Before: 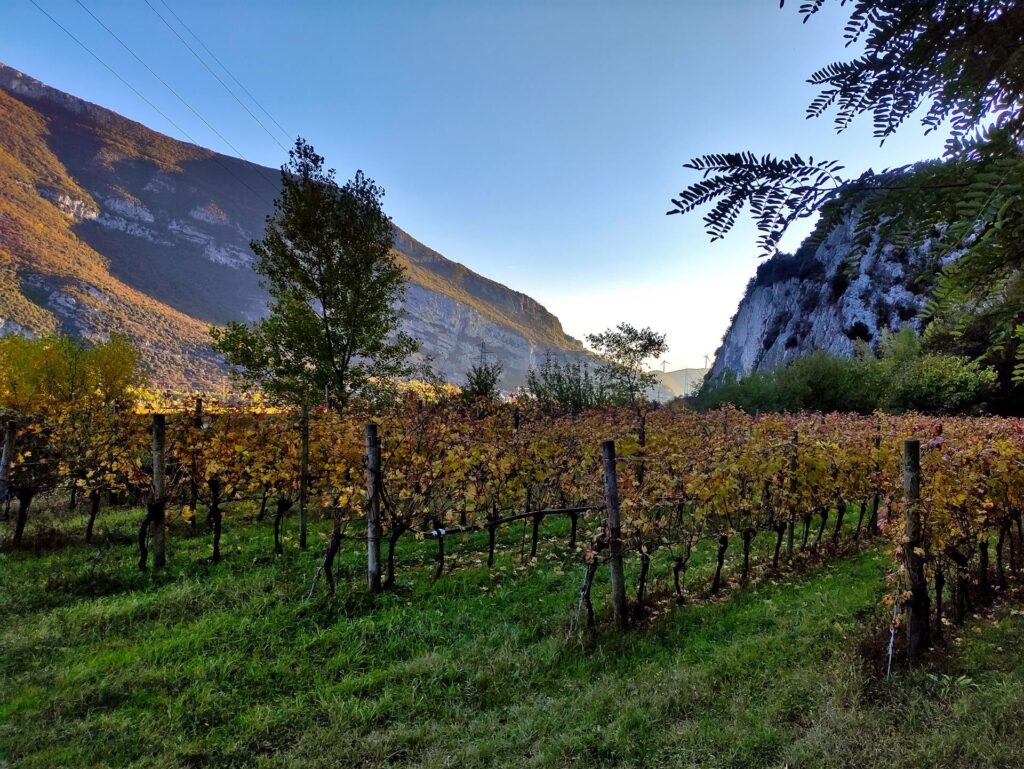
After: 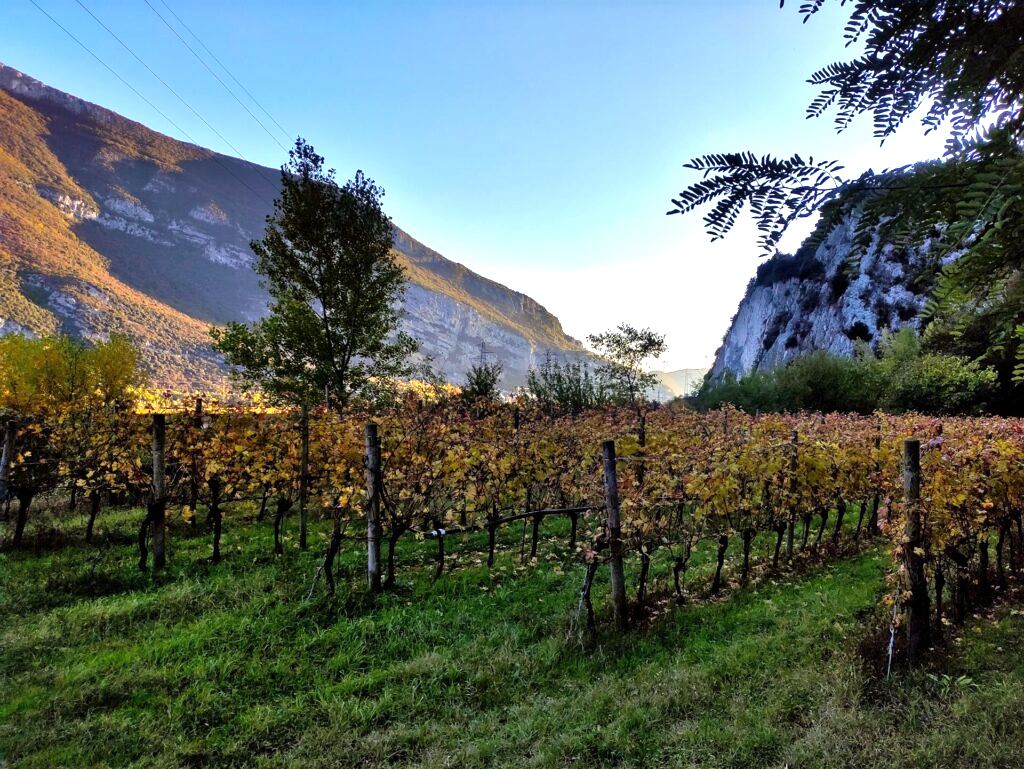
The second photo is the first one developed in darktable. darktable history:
tone equalizer: -8 EV -0.777 EV, -7 EV -0.712 EV, -6 EV -0.58 EV, -5 EV -0.367 EV, -3 EV 0.398 EV, -2 EV 0.6 EV, -1 EV 0.697 EV, +0 EV 0.728 EV
